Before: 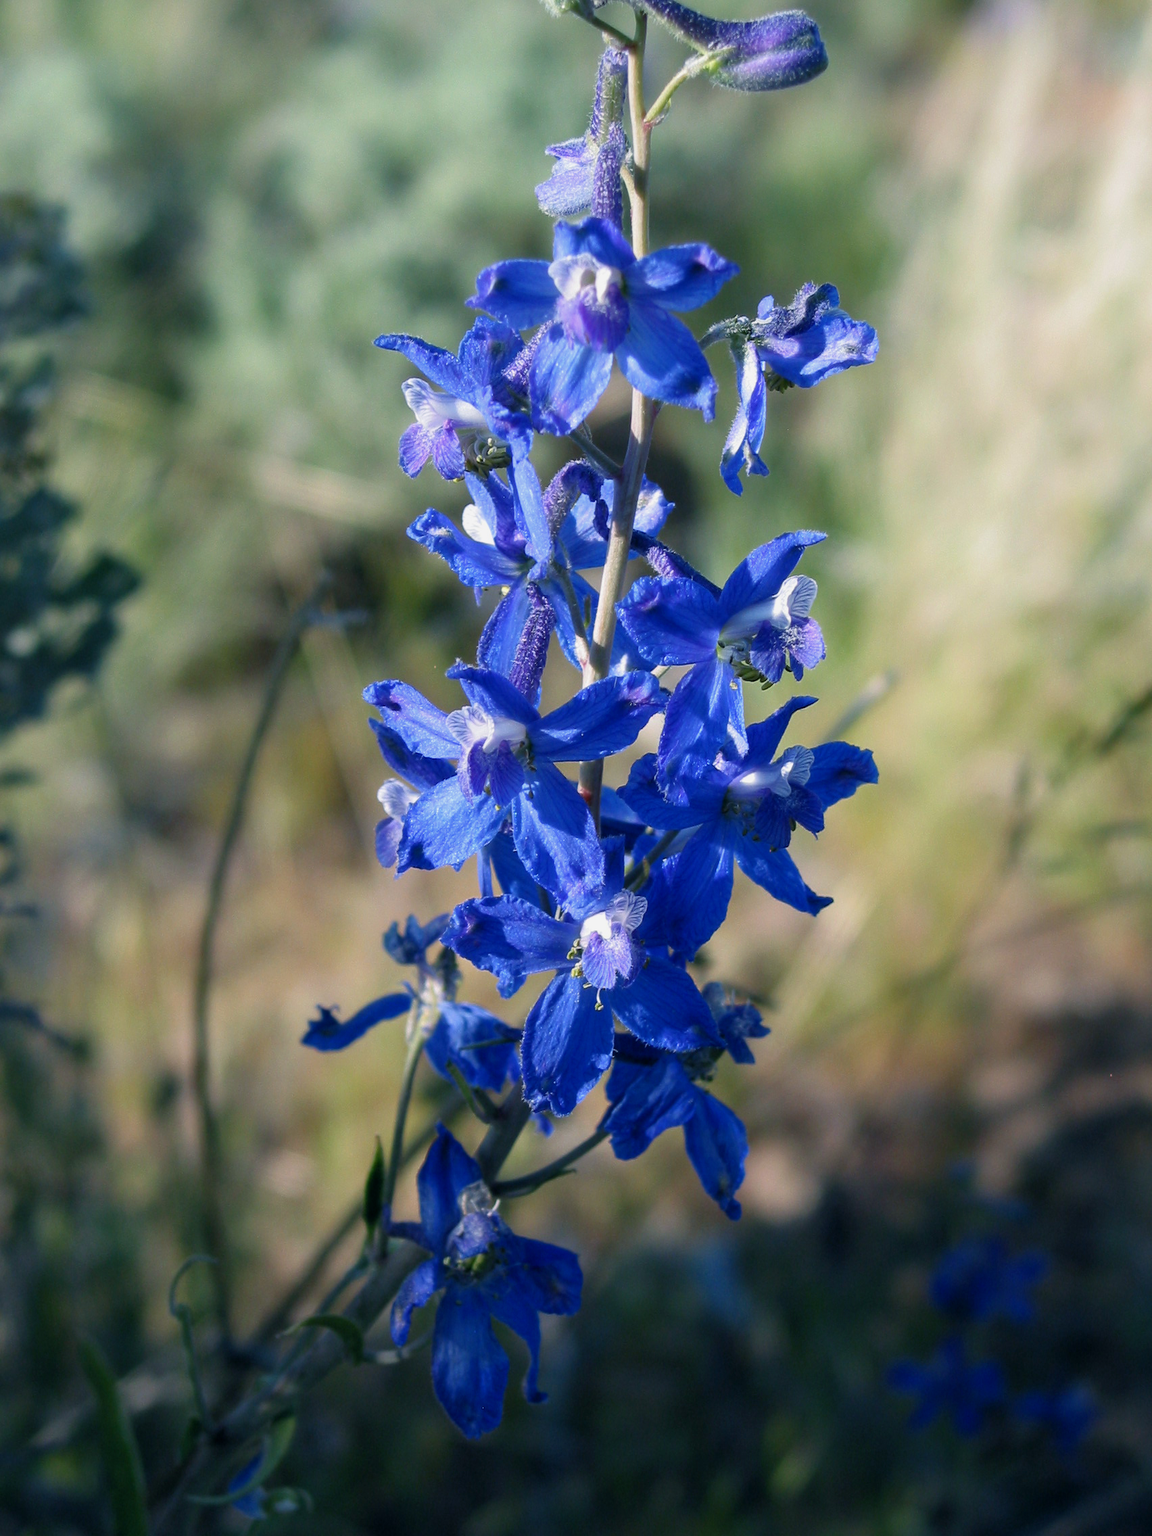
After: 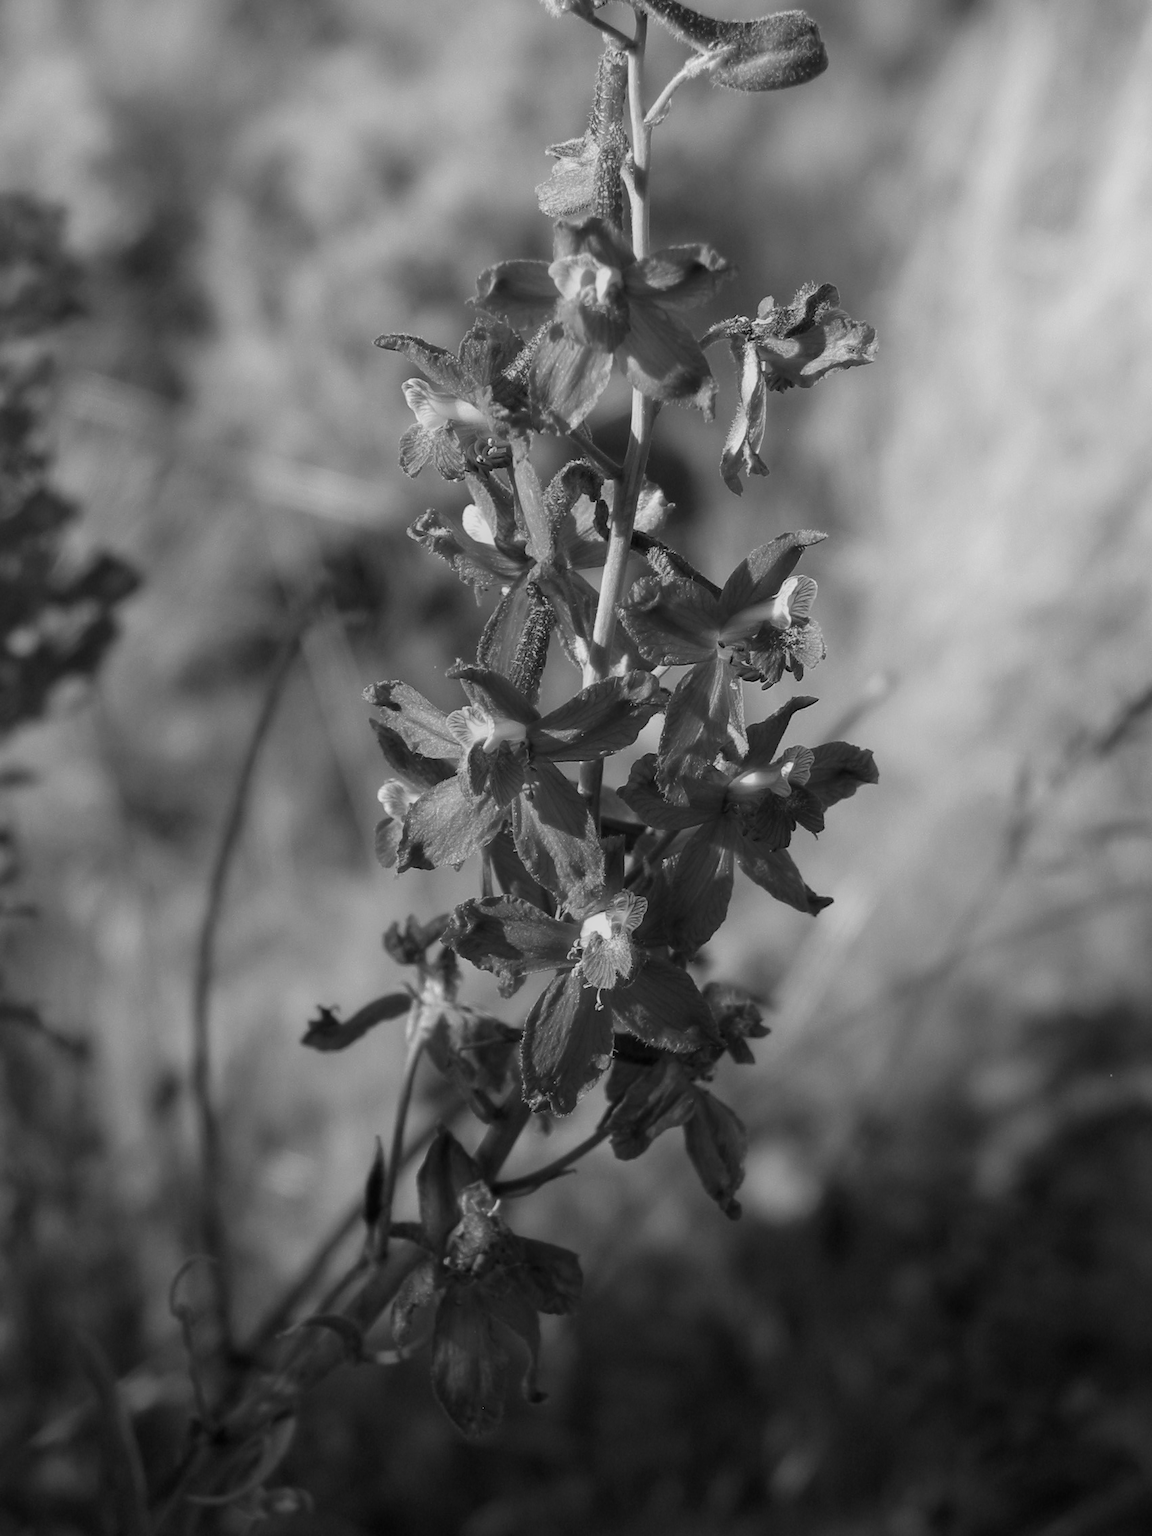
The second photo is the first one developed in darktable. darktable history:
levels: levels [0, 0.498, 1]
monochrome: a -71.75, b 75.82
